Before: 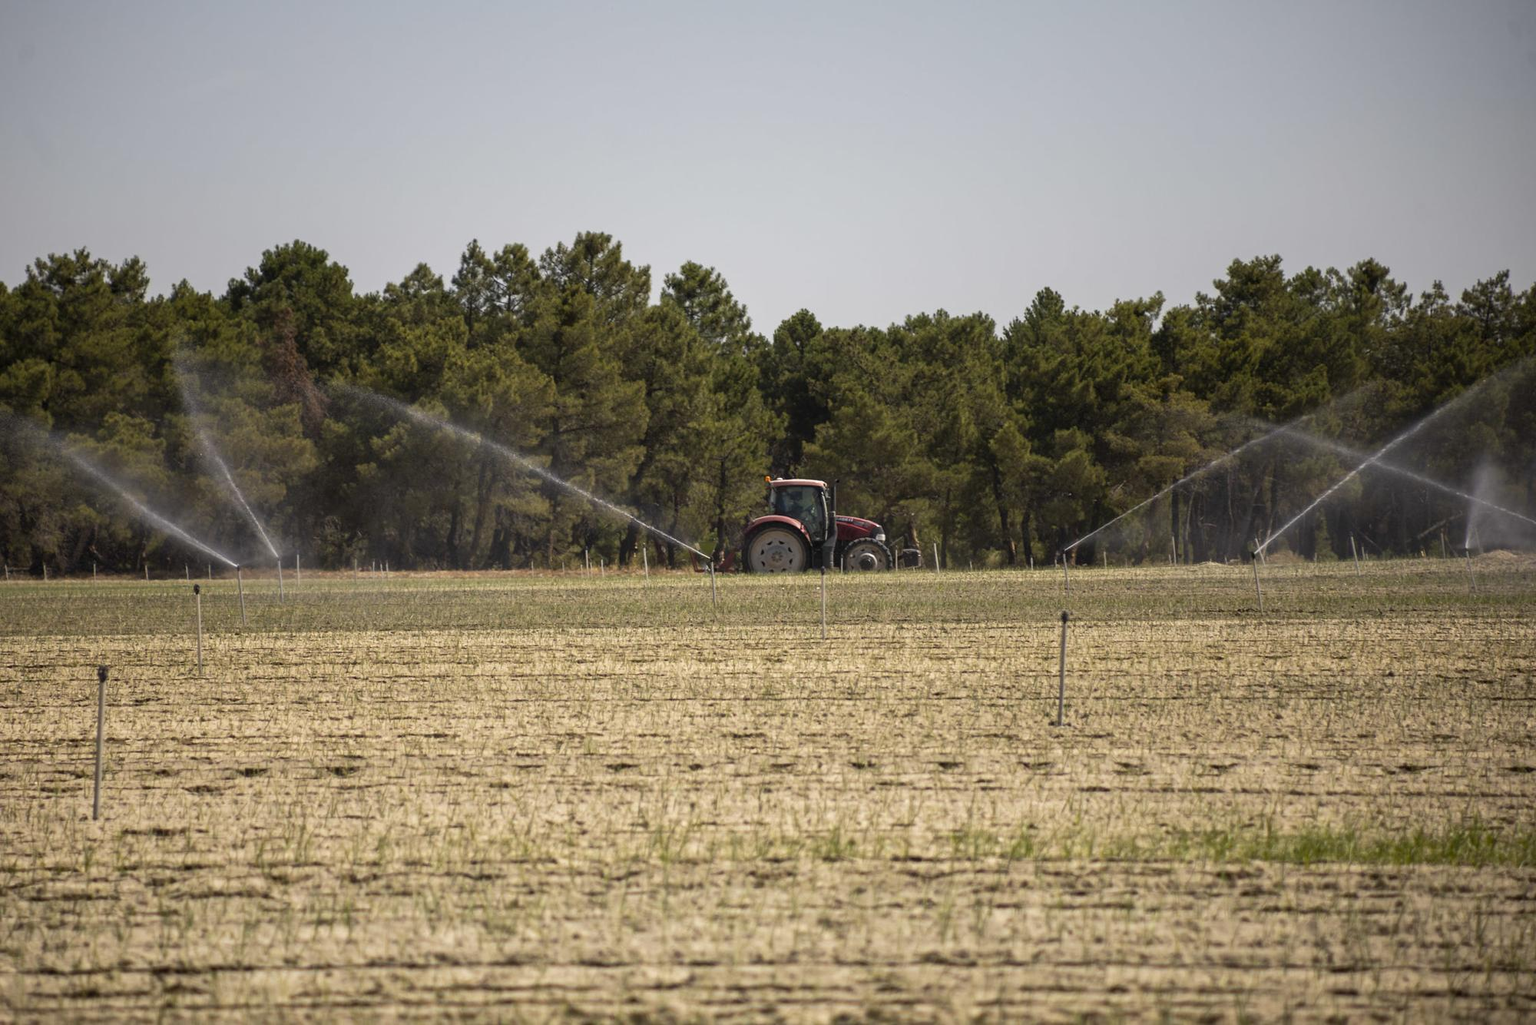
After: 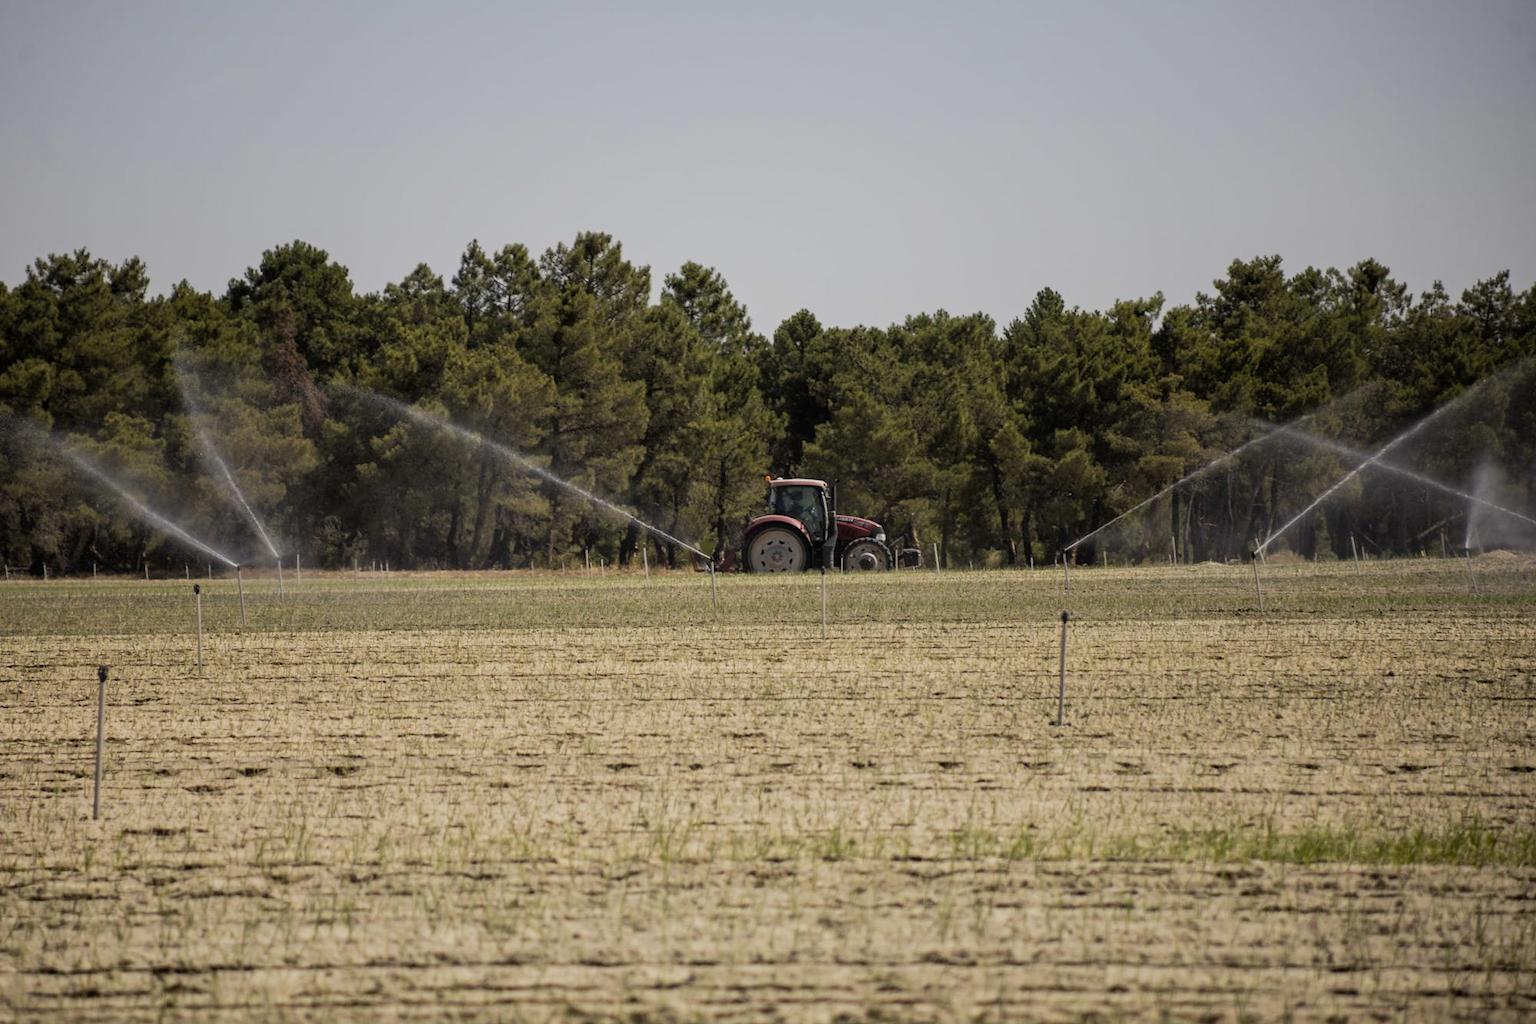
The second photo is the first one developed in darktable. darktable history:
filmic rgb: black relative exposure -8.04 EV, white relative exposure 4.04 EV, threshold 2.96 EV, hardness 4.15, iterations of high-quality reconstruction 10, enable highlight reconstruction true
